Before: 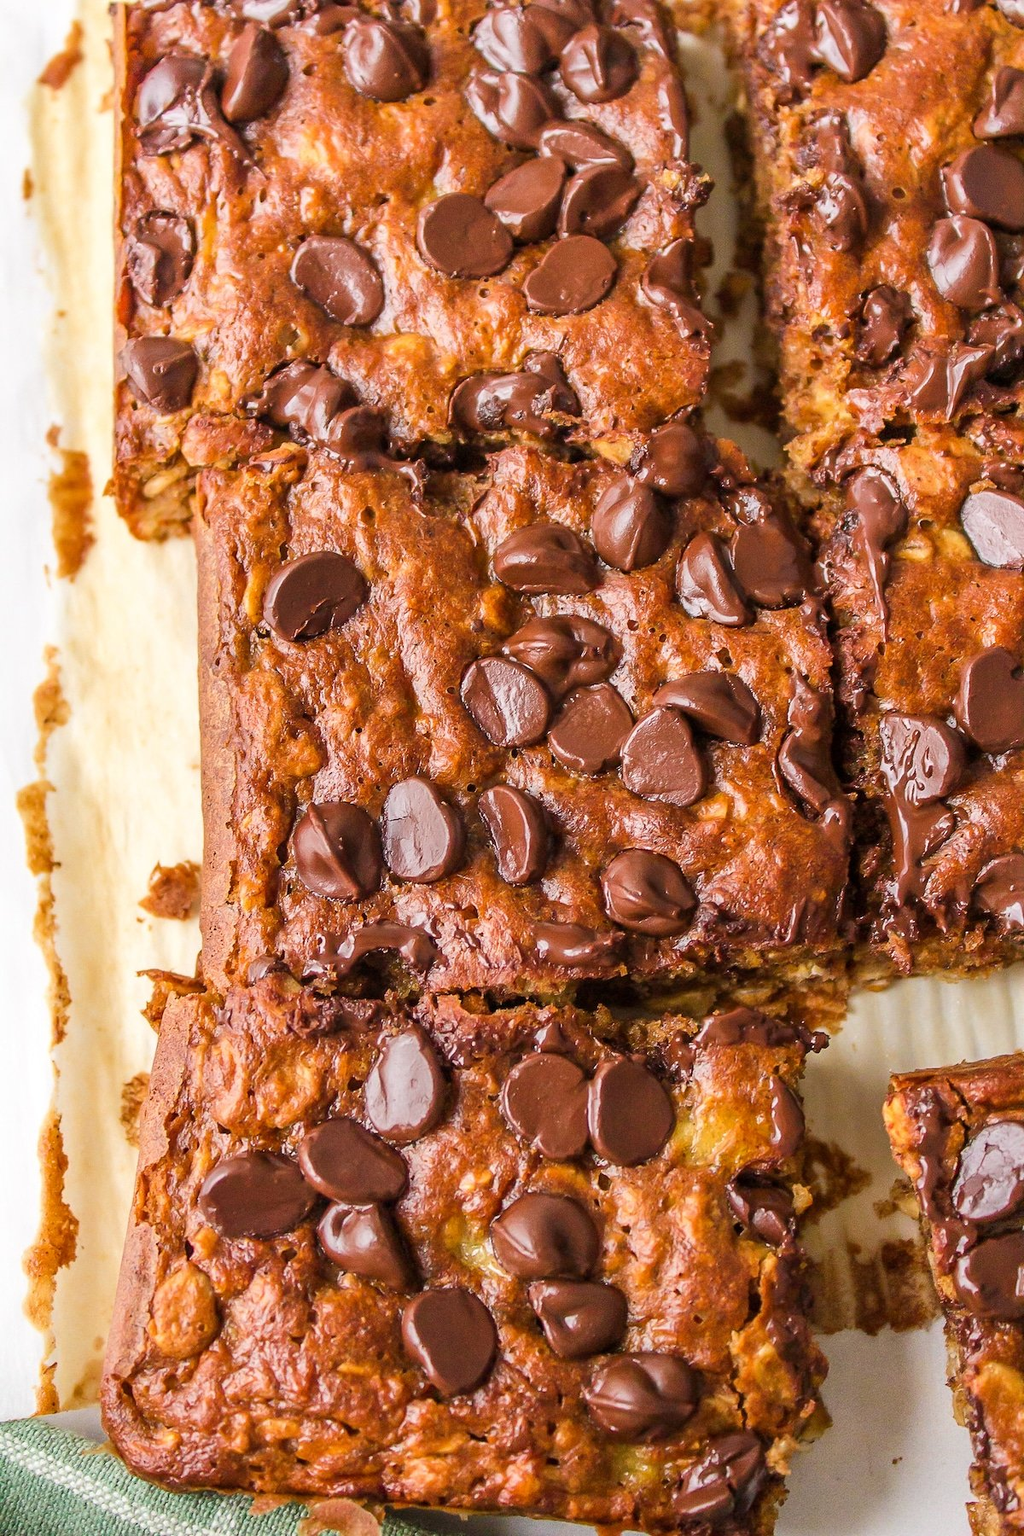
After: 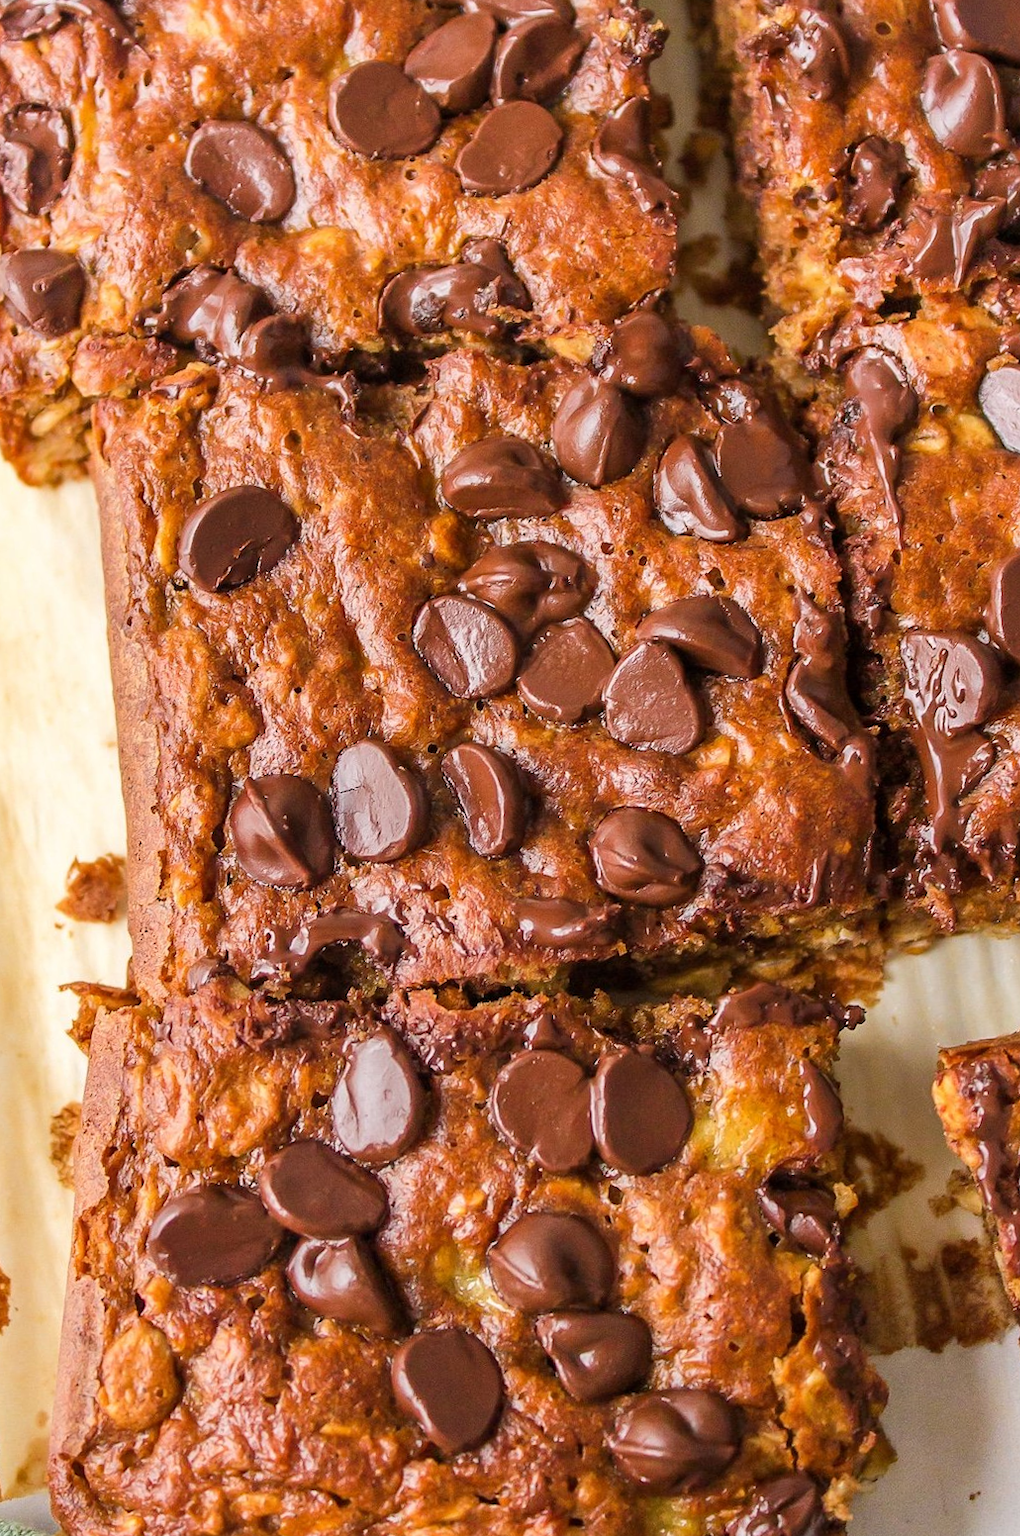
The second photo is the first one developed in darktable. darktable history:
crop and rotate: angle 3.64°, left 6.013%, top 5.716%
